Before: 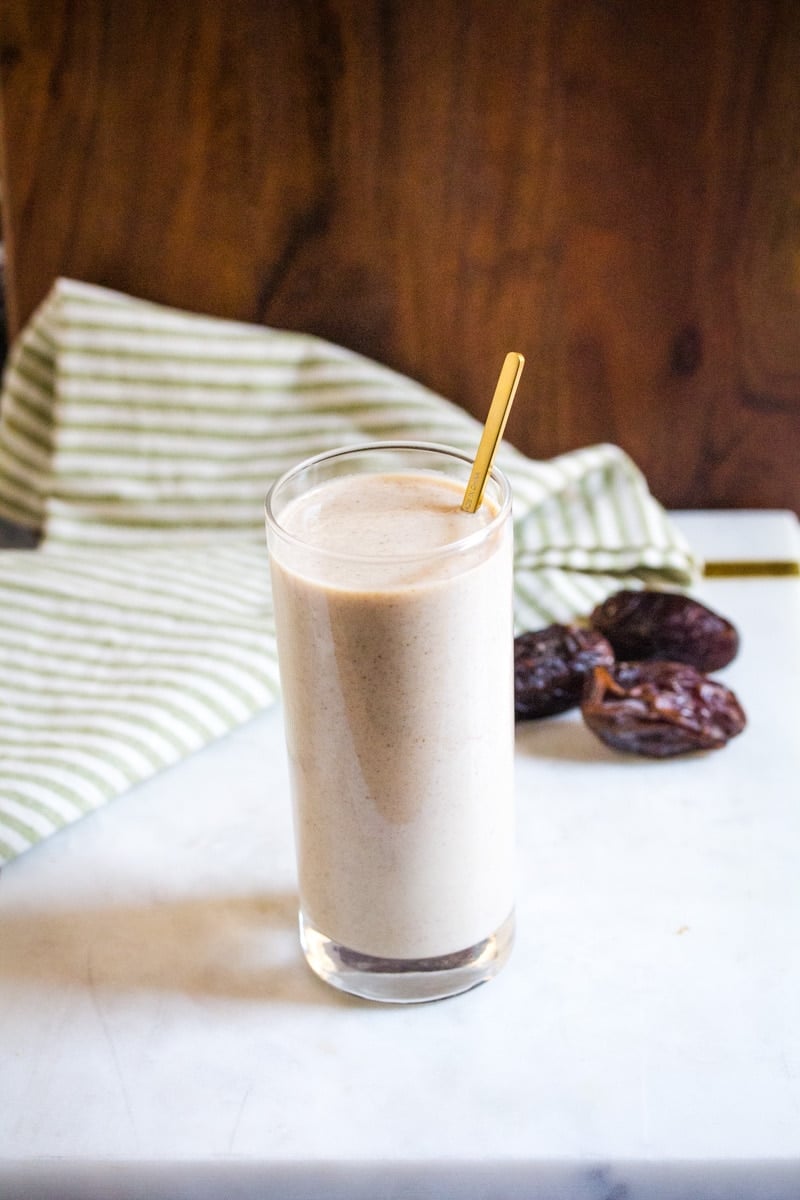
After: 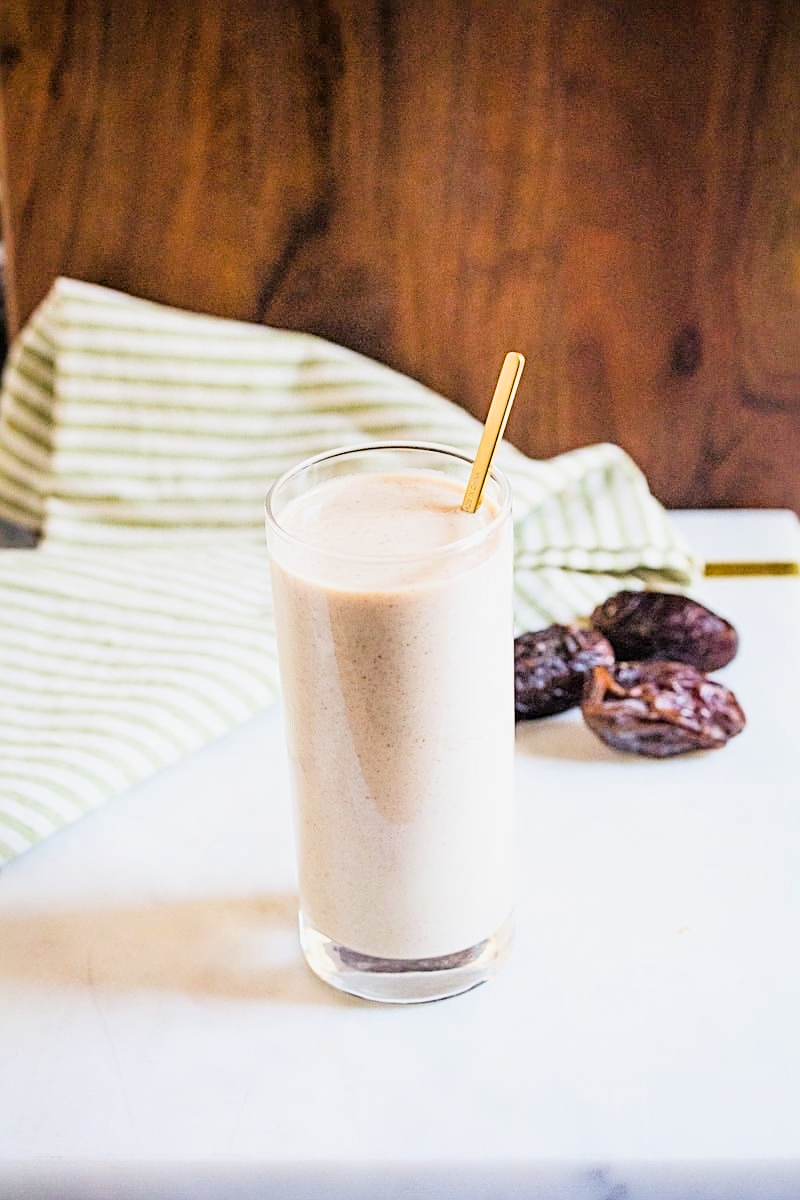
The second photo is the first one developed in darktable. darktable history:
sharpen: radius 2.584, amount 0.688
filmic rgb: black relative exposure -7.65 EV, white relative exposure 4.56 EV, hardness 3.61
exposure: black level correction 0, exposure 1.2 EV, compensate highlight preservation false
